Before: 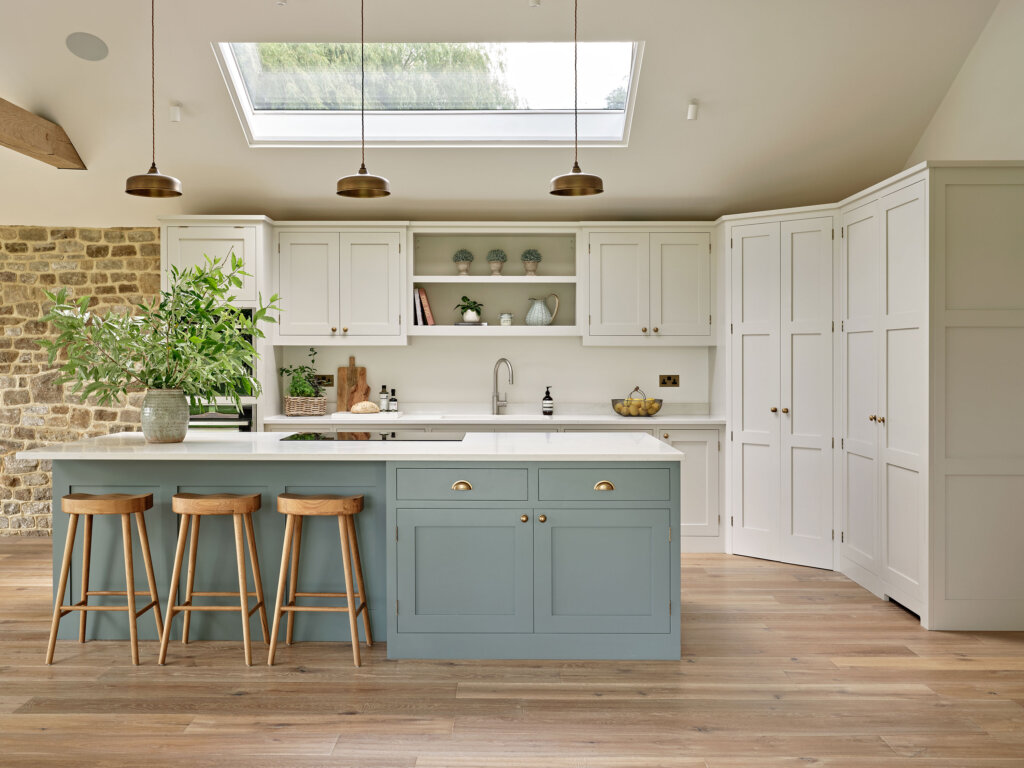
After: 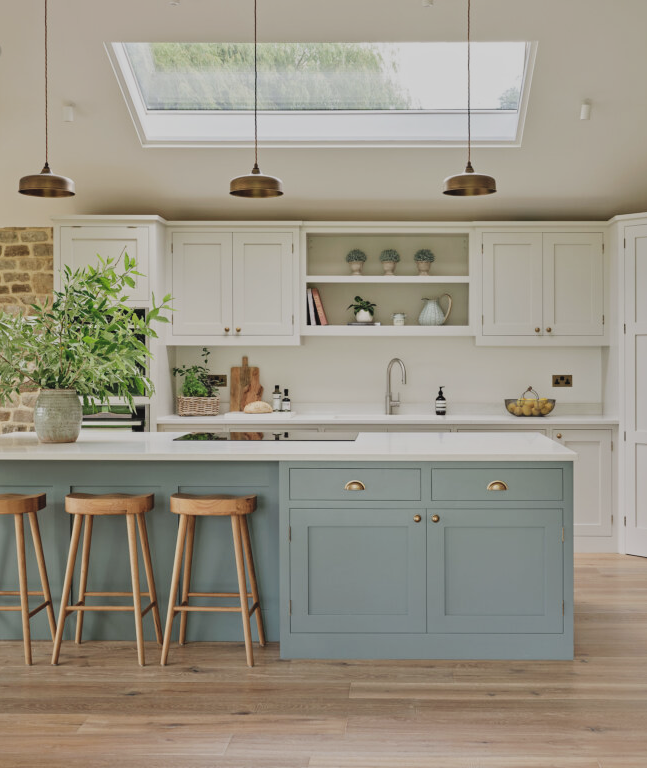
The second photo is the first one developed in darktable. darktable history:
filmic rgb: black relative exposure -7.65 EV, white relative exposure 4.56 EV, hardness 3.61
crop: left 10.45%, right 26.305%
exposure: black level correction -0.015, exposure -0.132 EV, compensate exposure bias true, compensate highlight preservation false
